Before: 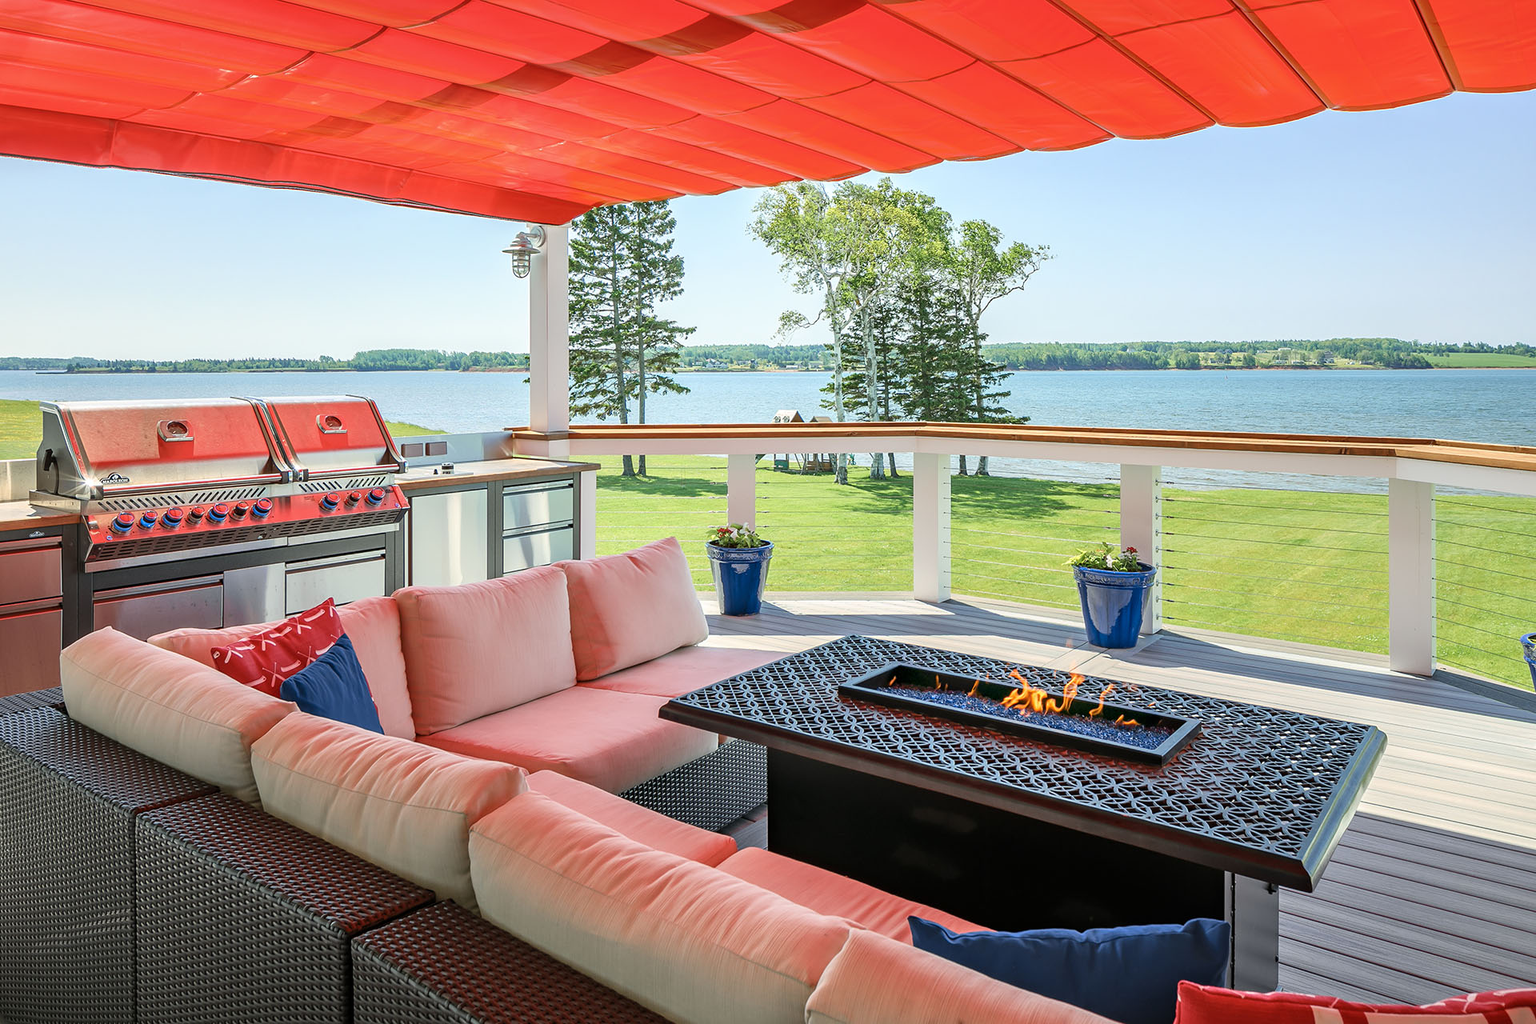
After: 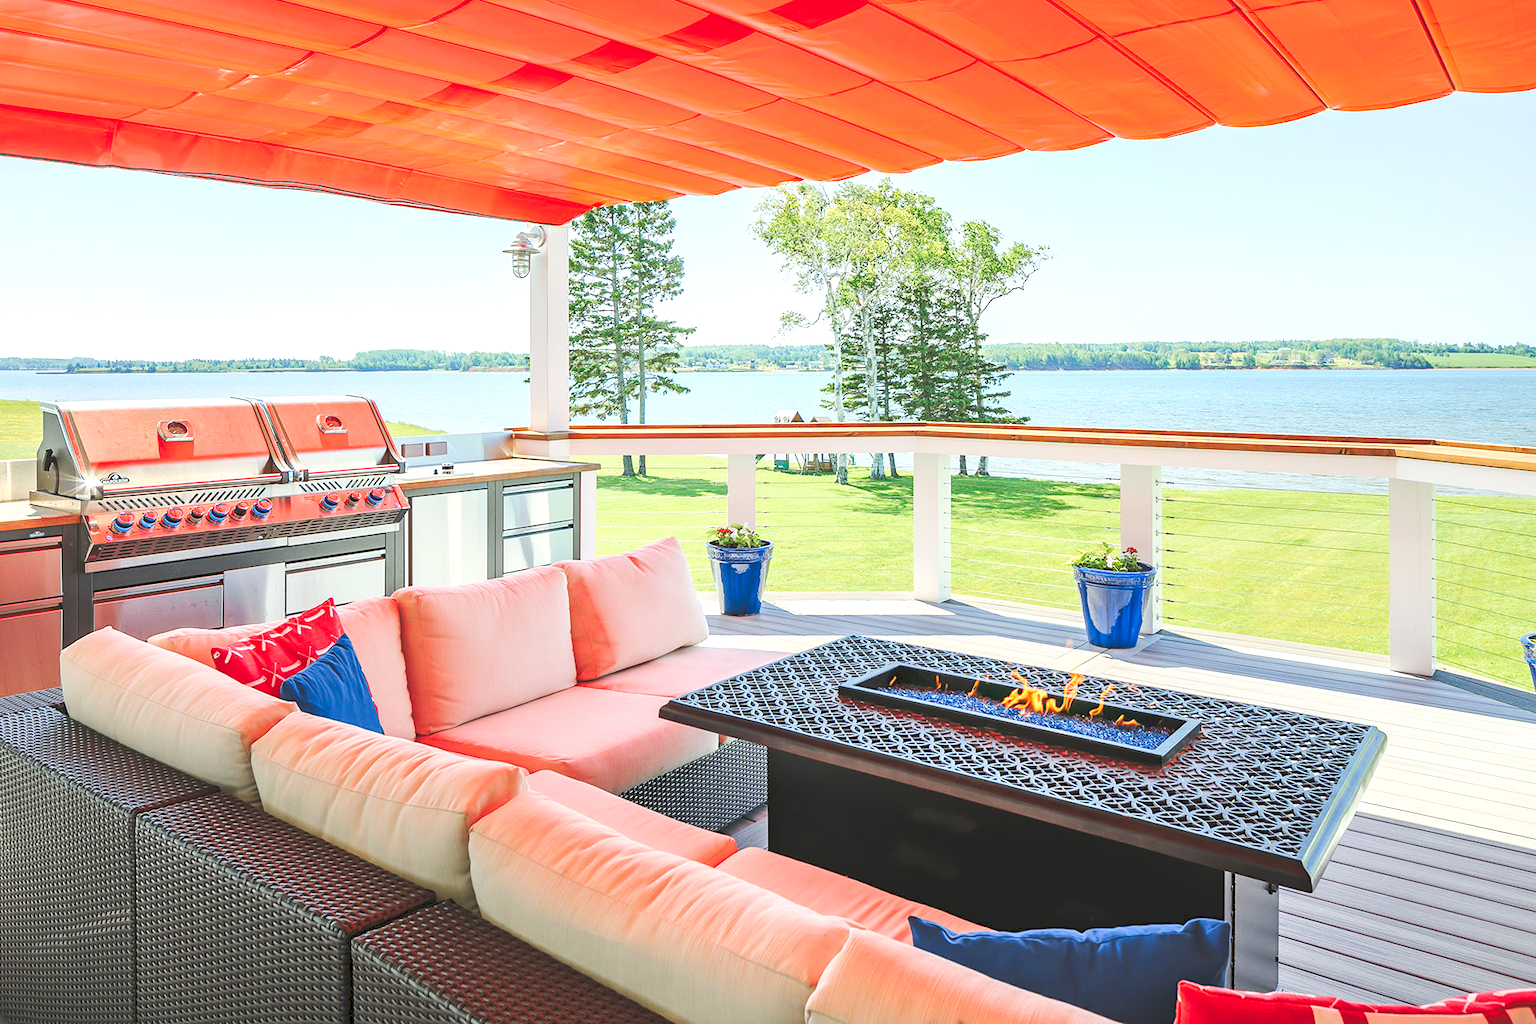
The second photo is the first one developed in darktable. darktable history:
levels: black 3.83%, white 90.64%, levels [0.044, 0.416, 0.908]
tone curve: curves: ch0 [(0, 0) (0.003, 0.1) (0.011, 0.101) (0.025, 0.11) (0.044, 0.126) (0.069, 0.14) (0.1, 0.158) (0.136, 0.18) (0.177, 0.206) (0.224, 0.243) (0.277, 0.293) (0.335, 0.36) (0.399, 0.446) (0.468, 0.537) (0.543, 0.618) (0.623, 0.694) (0.709, 0.763) (0.801, 0.836) (0.898, 0.908) (1, 1)], preserve colors none
